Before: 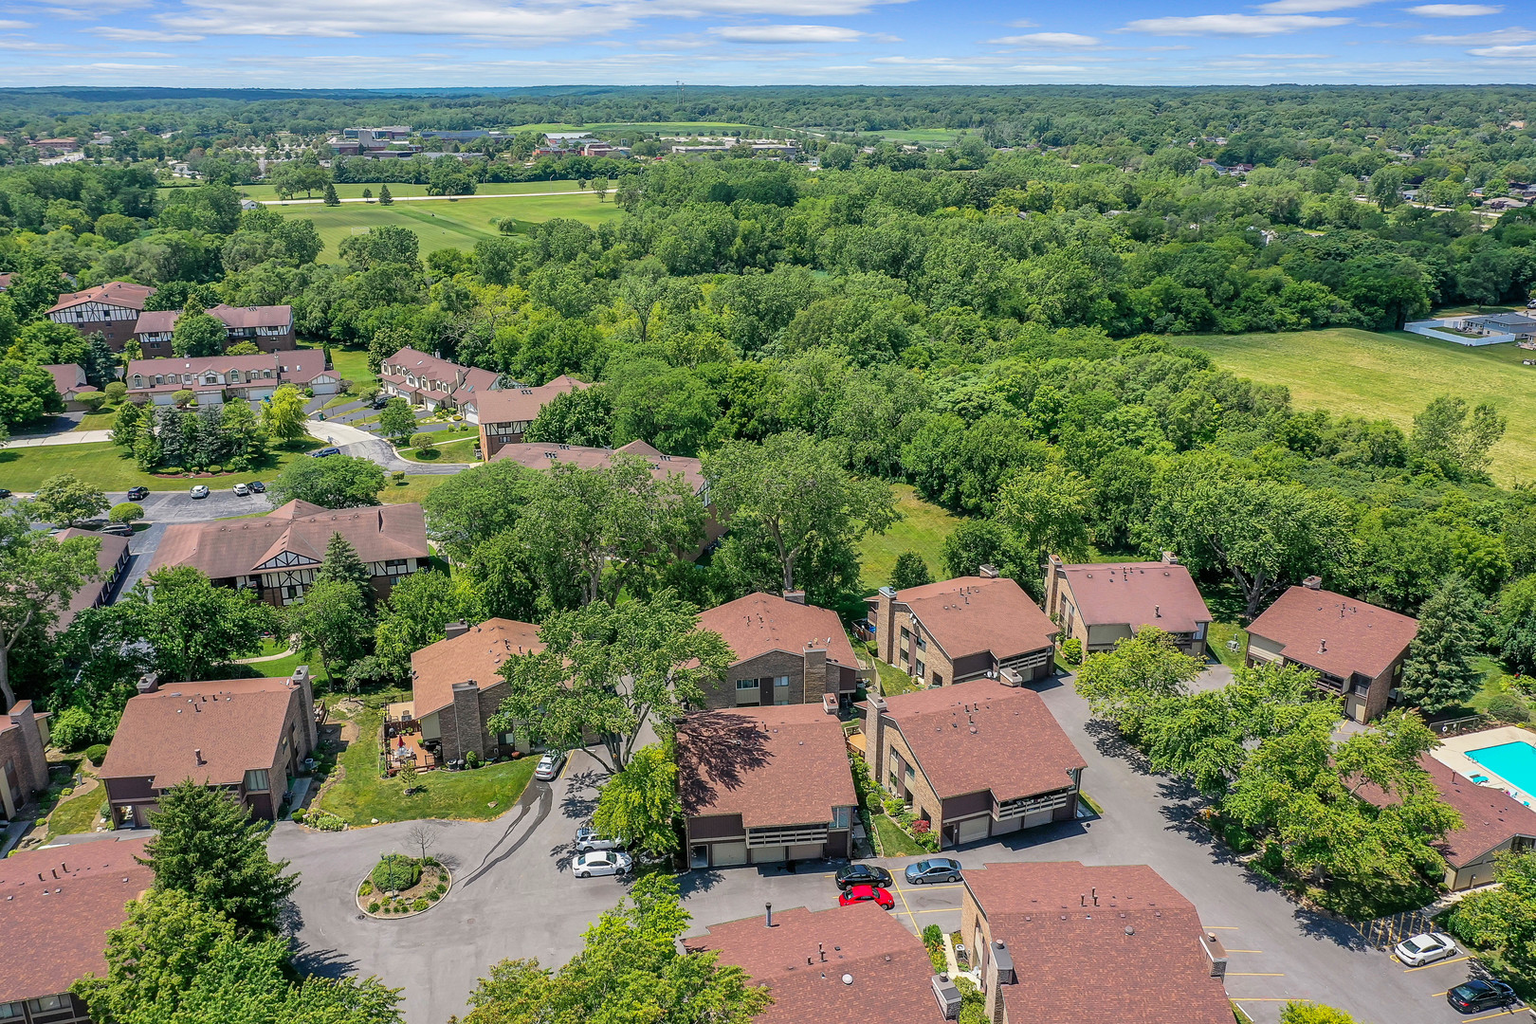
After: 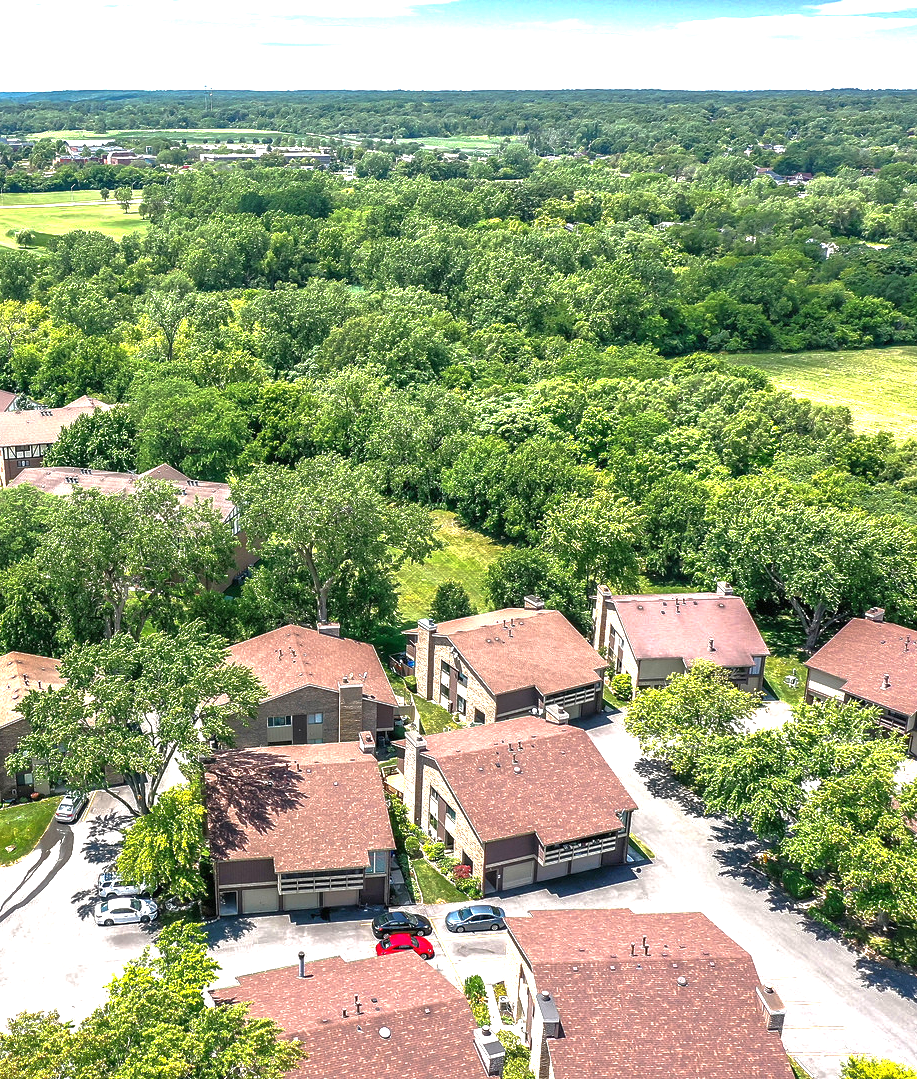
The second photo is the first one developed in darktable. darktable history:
crop: left 31.458%, top 0%, right 11.876%
base curve: curves: ch0 [(0, 0) (0.841, 0.609) (1, 1)]
exposure: black level correction 0, exposure 0.7 EV, compensate exposure bias true, compensate highlight preservation false
